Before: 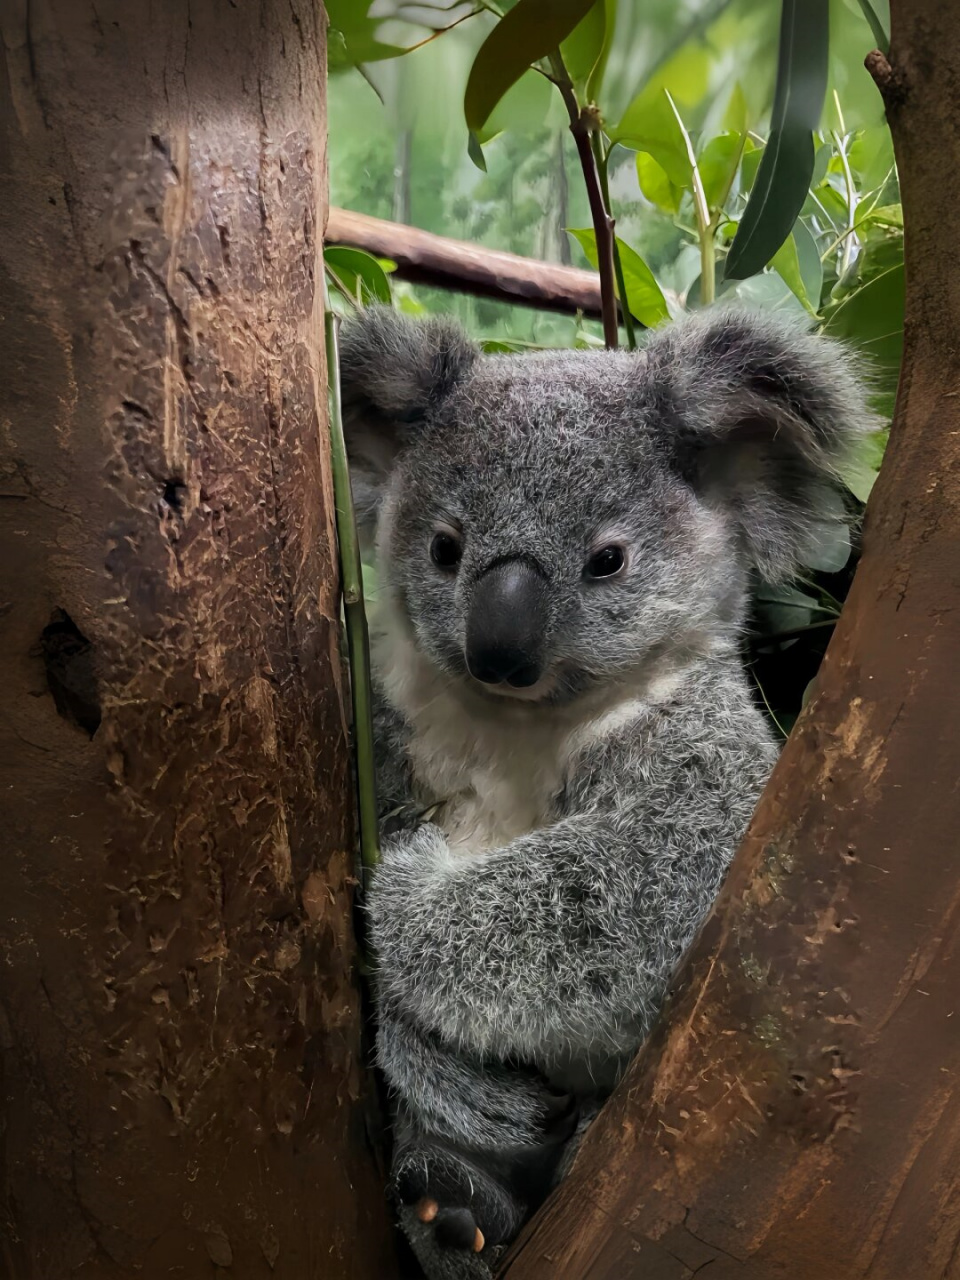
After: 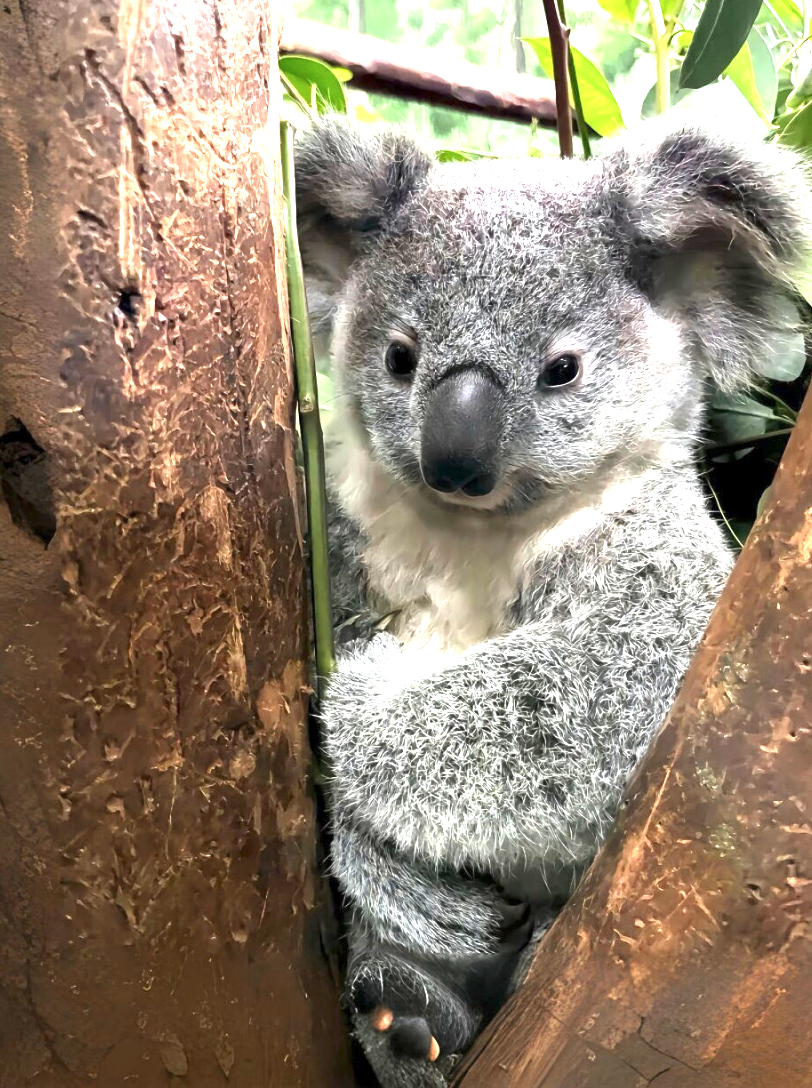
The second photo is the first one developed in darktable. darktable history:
crop and rotate: left 4.763%, top 14.925%, right 10.64%
exposure: exposure 2.057 EV, compensate exposure bias true, compensate highlight preservation false
color calibration: illuminant same as pipeline (D50), adaptation none (bypass), x 0.332, y 0.335, temperature 5008.03 K, gamut compression 1.67
